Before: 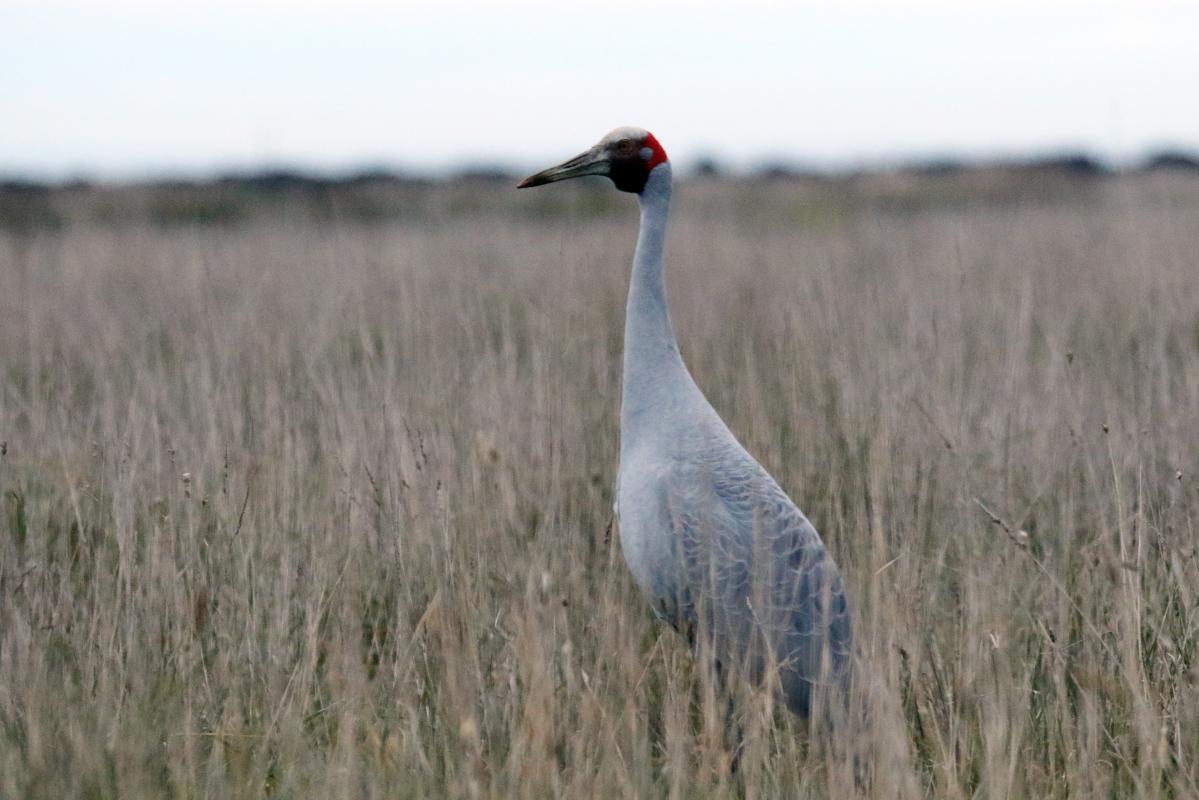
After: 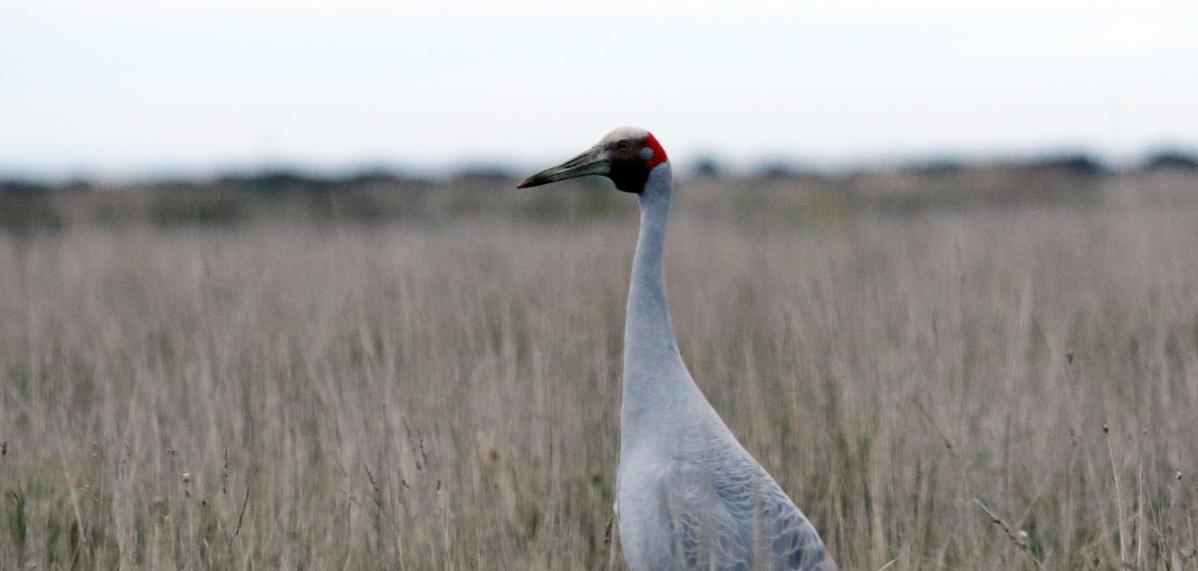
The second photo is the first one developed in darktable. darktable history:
crop: right 0%, bottom 28.624%
